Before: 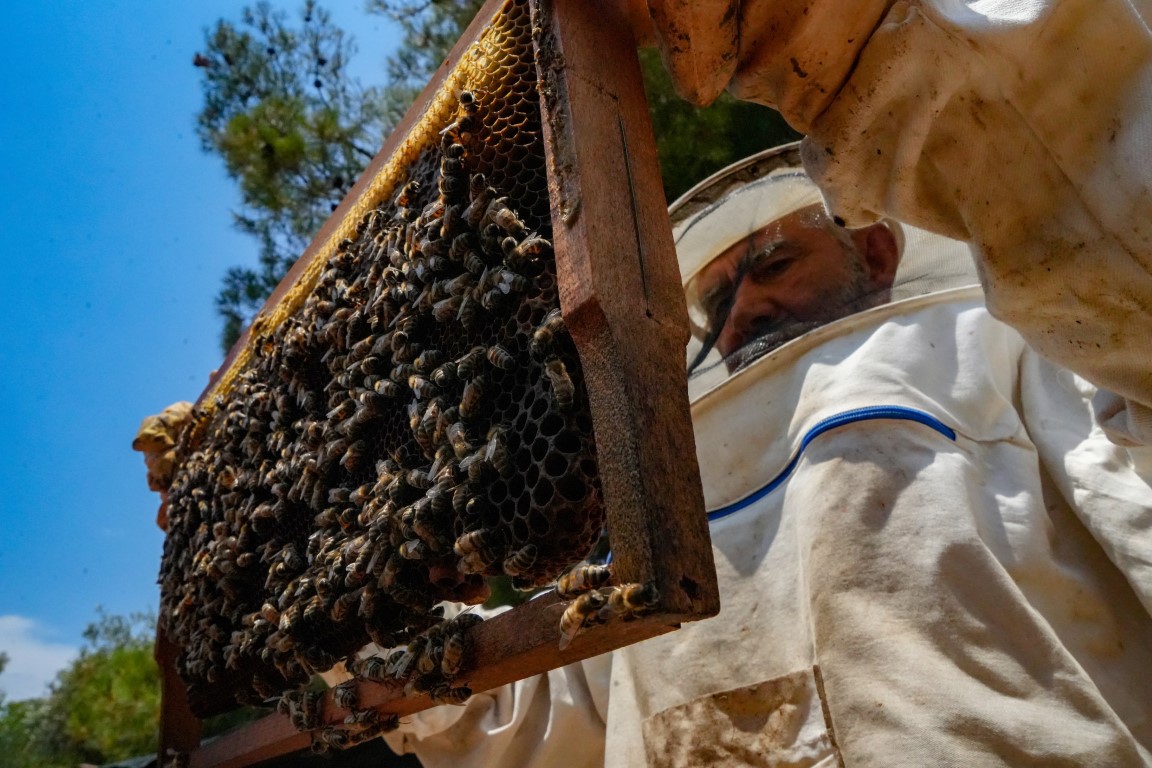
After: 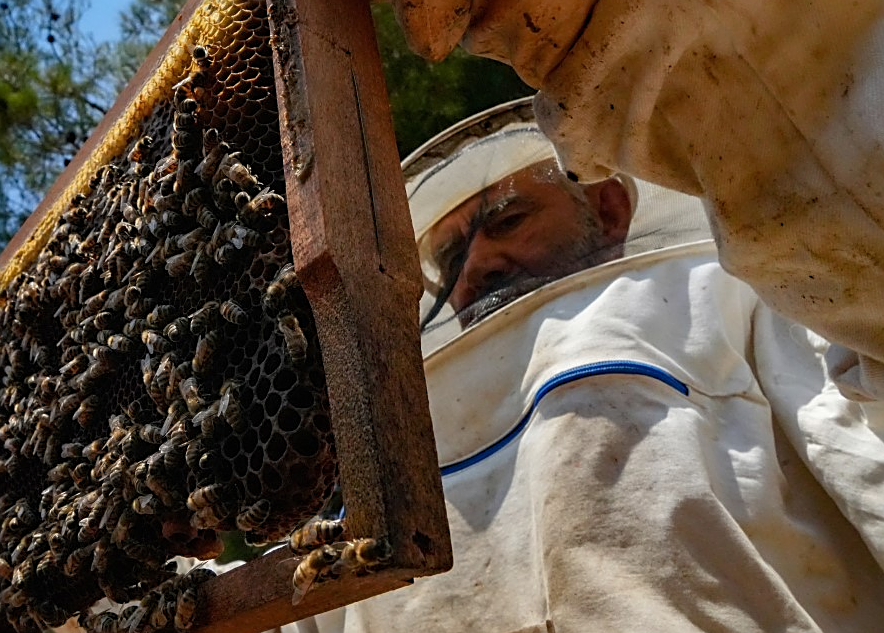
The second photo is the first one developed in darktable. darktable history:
sharpen: on, module defaults
crop: left 23.241%, top 5.887%, bottom 11.667%
